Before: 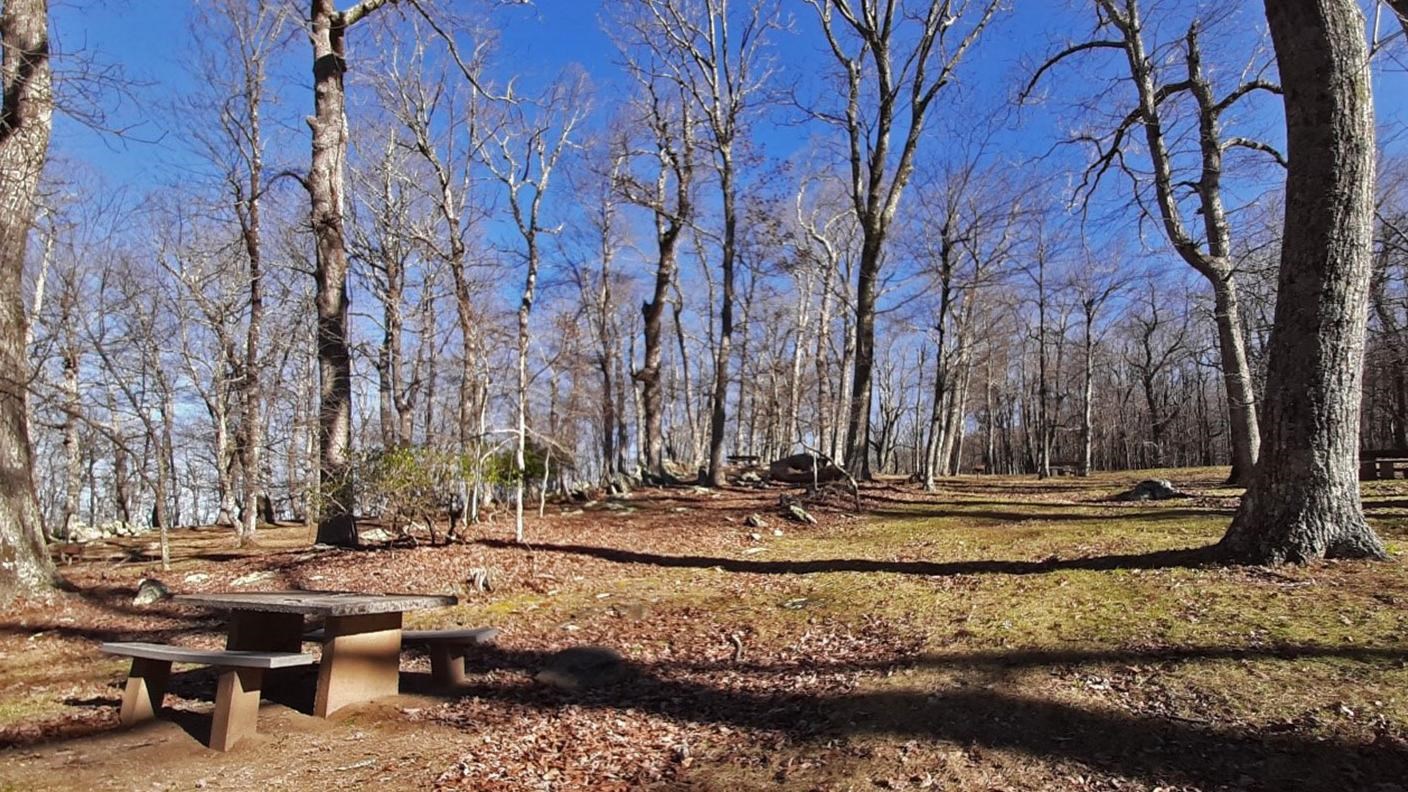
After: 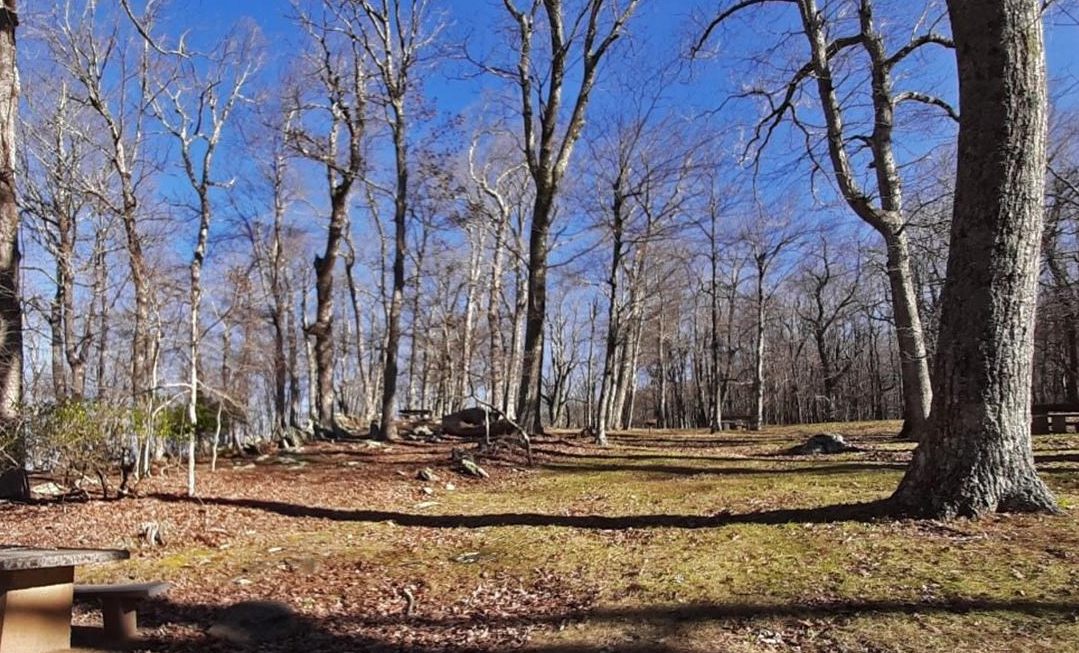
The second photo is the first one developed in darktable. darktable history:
crop: left 23.316%, top 5.873%, bottom 11.62%
